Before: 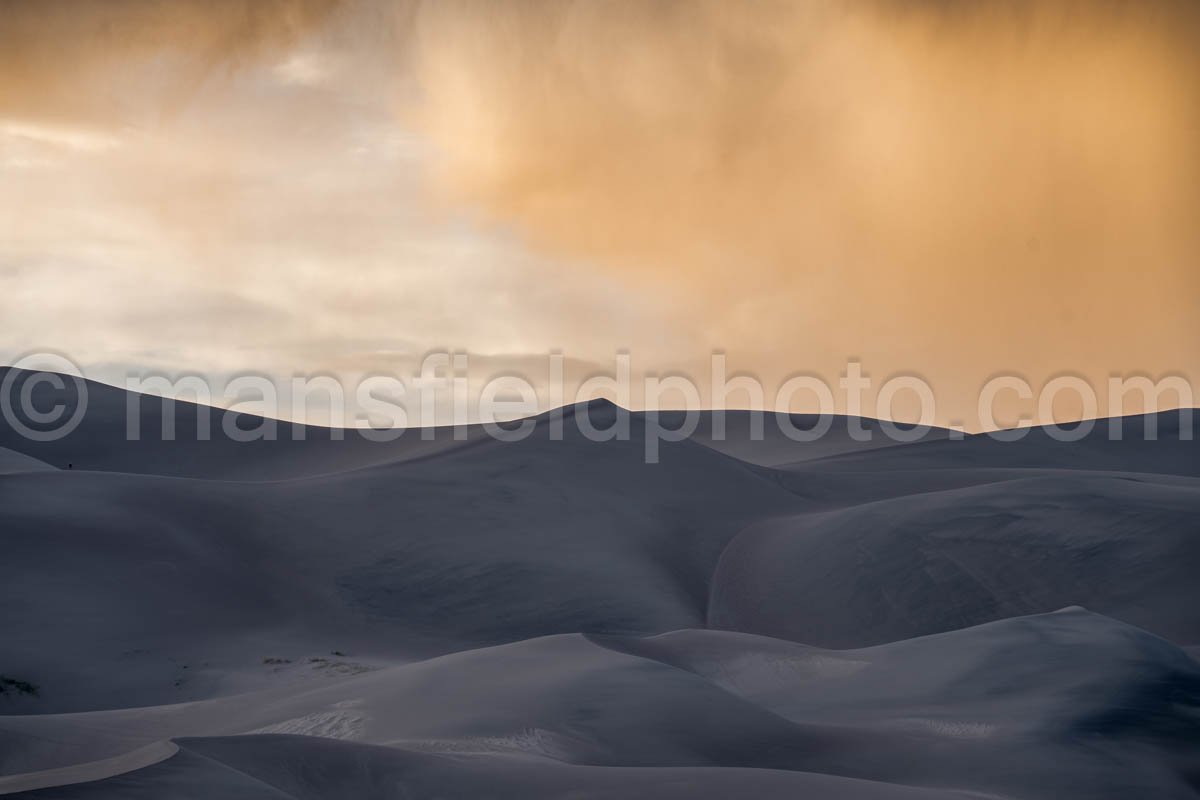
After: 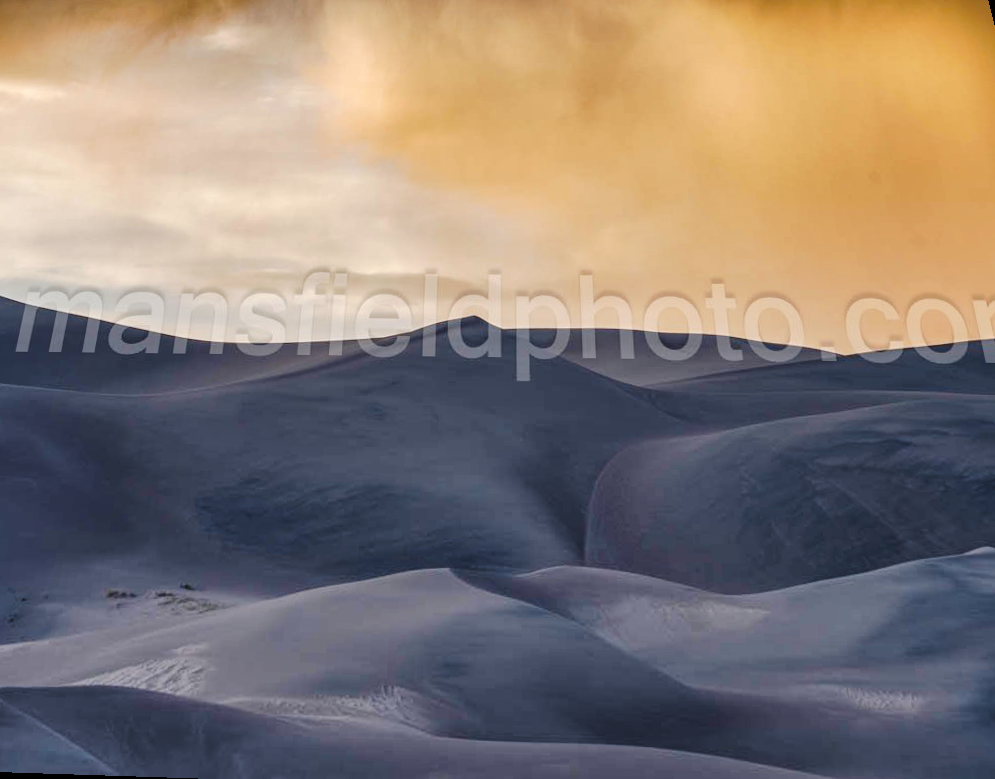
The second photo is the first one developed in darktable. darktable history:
shadows and highlights: low approximation 0.01, soften with gaussian
rotate and perspective: rotation 0.72°, lens shift (vertical) -0.352, lens shift (horizontal) -0.051, crop left 0.152, crop right 0.859, crop top 0.019, crop bottom 0.964
tone curve: curves: ch0 [(0, 0) (0.003, 0.074) (0.011, 0.079) (0.025, 0.083) (0.044, 0.095) (0.069, 0.097) (0.1, 0.11) (0.136, 0.131) (0.177, 0.159) (0.224, 0.209) (0.277, 0.279) (0.335, 0.367) (0.399, 0.455) (0.468, 0.538) (0.543, 0.621) (0.623, 0.699) (0.709, 0.782) (0.801, 0.848) (0.898, 0.924) (1, 1)], preserve colors none
local contrast: on, module defaults
contrast brightness saturation: saturation 0.18
